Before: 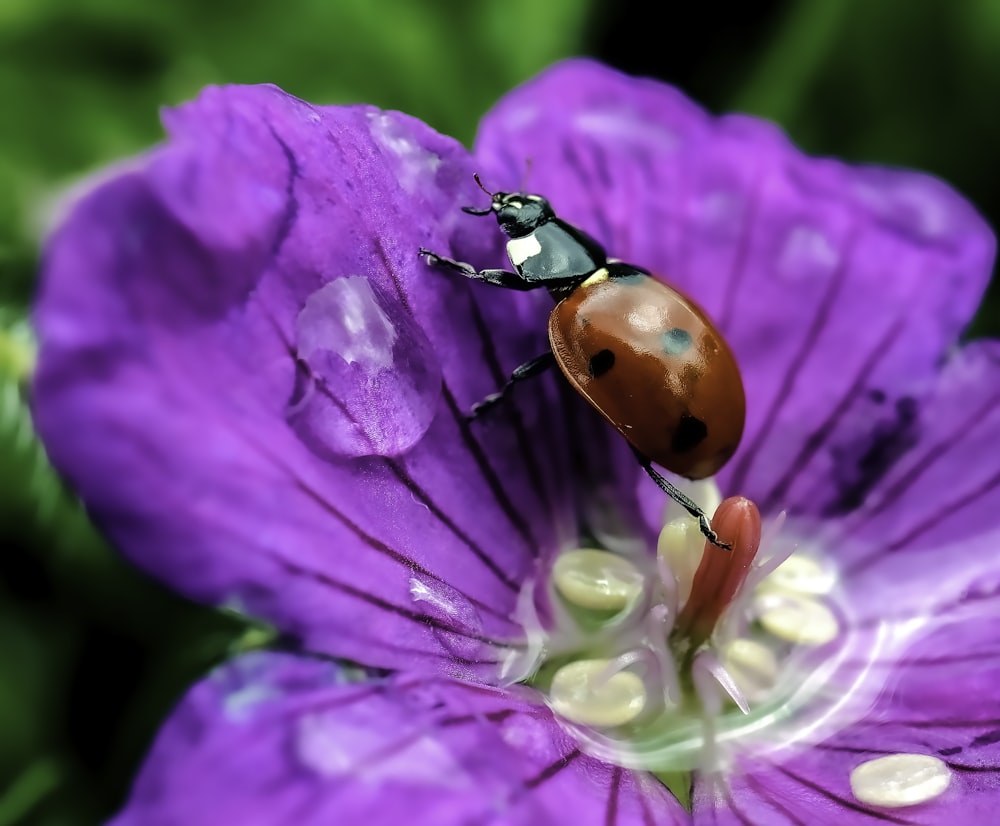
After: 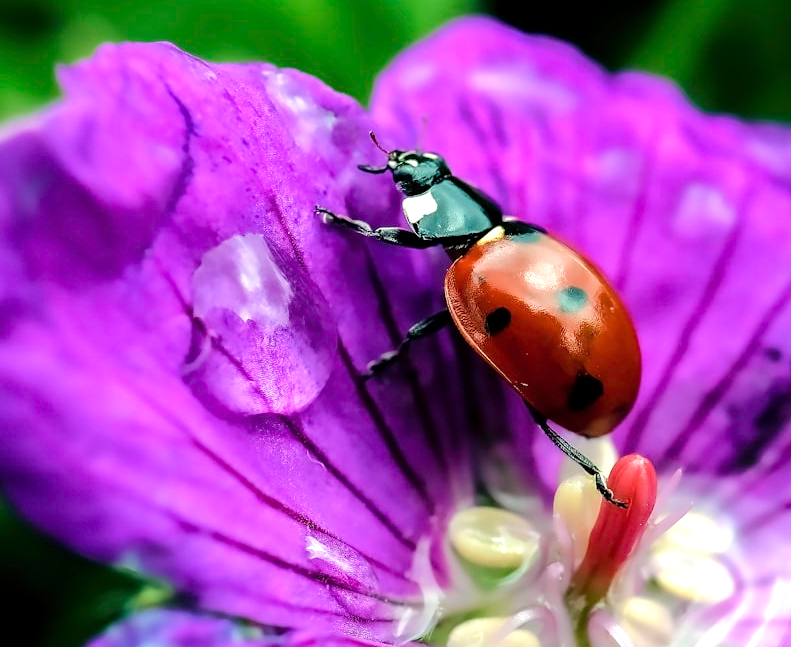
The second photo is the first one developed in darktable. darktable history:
tone equalizer: -8 EV -0.442 EV, -7 EV -0.406 EV, -6 EV -0.369 EV, -5 EV -0.23 EV, -3 EV 0.239 EV, -2 EV 0.305 EV, -1 EV 0.389 EV, +0 EV 0.391 EV
crop and rotate: left 10.45%, top 5.093%, right 10.412%, bottom 16.474%
